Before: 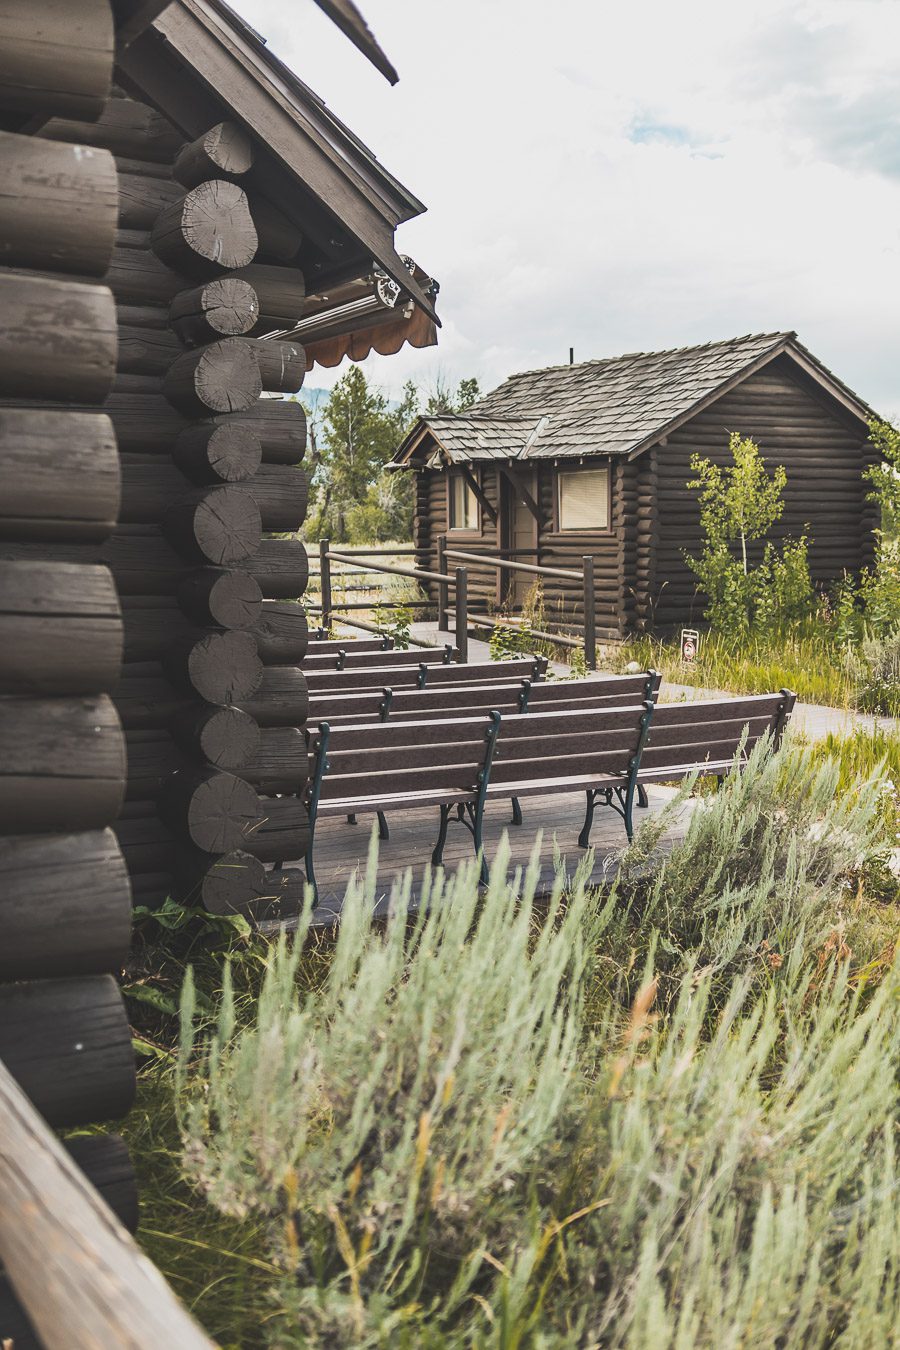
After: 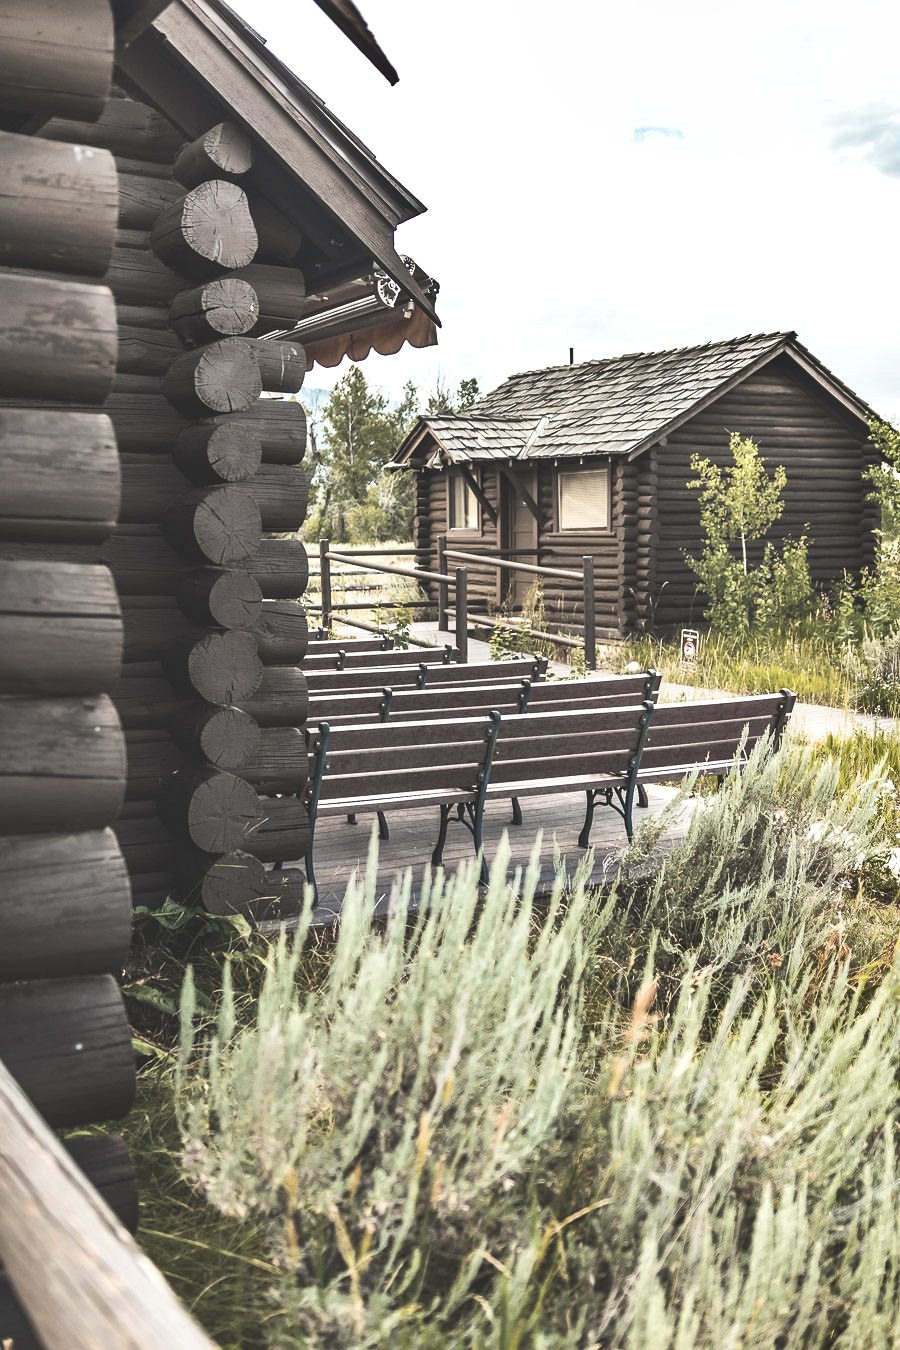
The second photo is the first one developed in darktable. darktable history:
exposure: black level correction 0, exposure 0.5 EV, compensate exposure bias true, compensate highlight preservation false
tone equalizer: on, module defaults
contrast brightness saturation: contrast 0.098, saturation -0.282
shadows and highlights: shadows 39.71, highlights -53.99, low approximation 0.01, soften with gaussian
